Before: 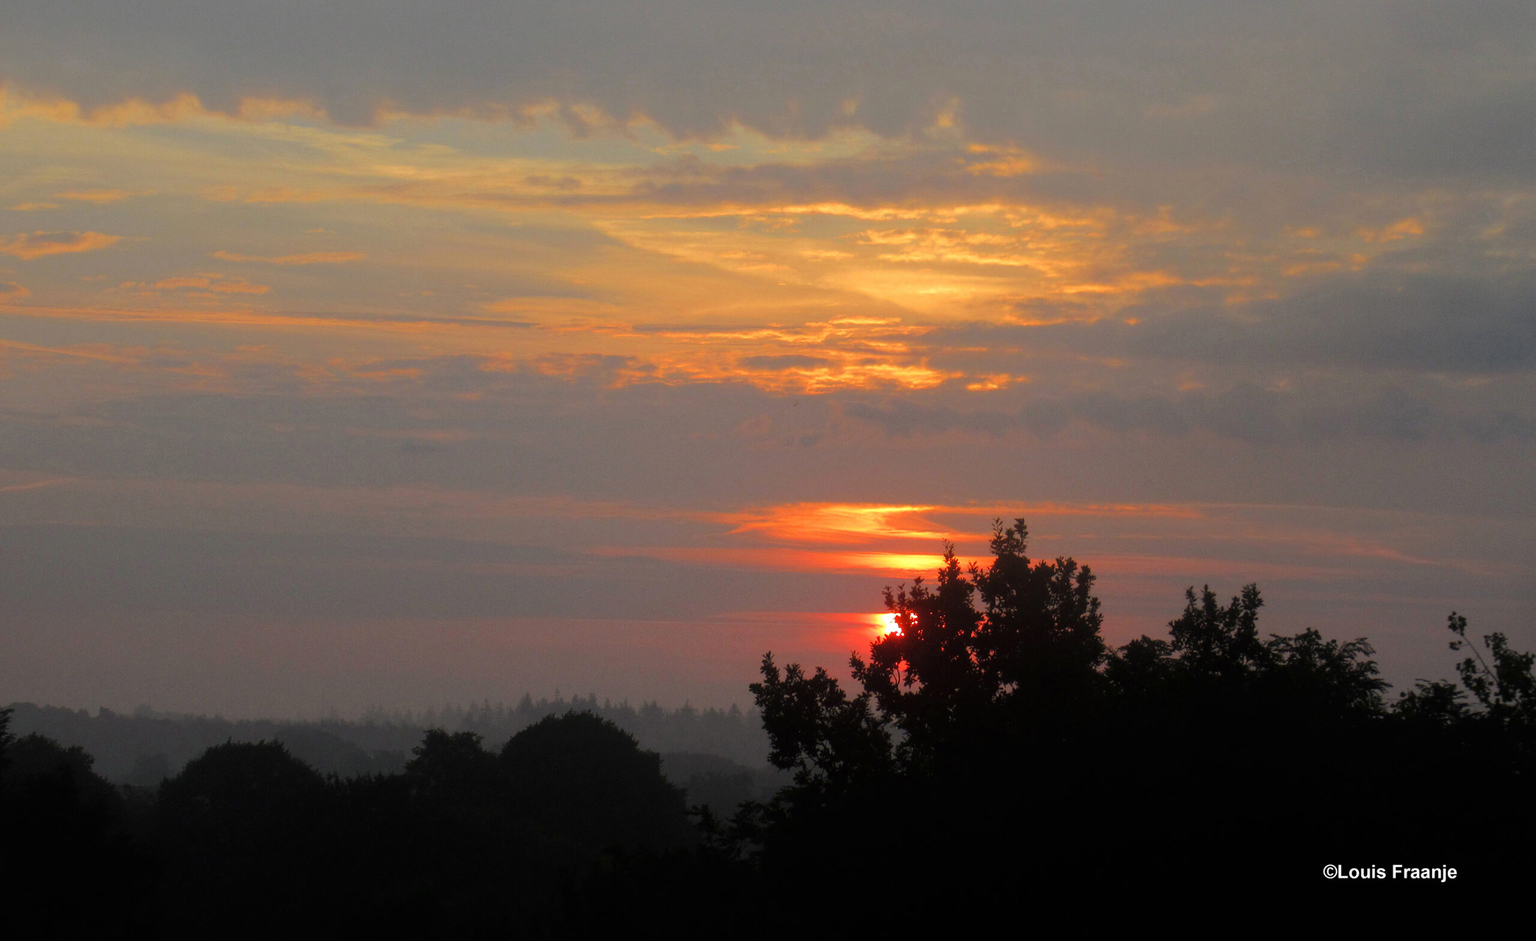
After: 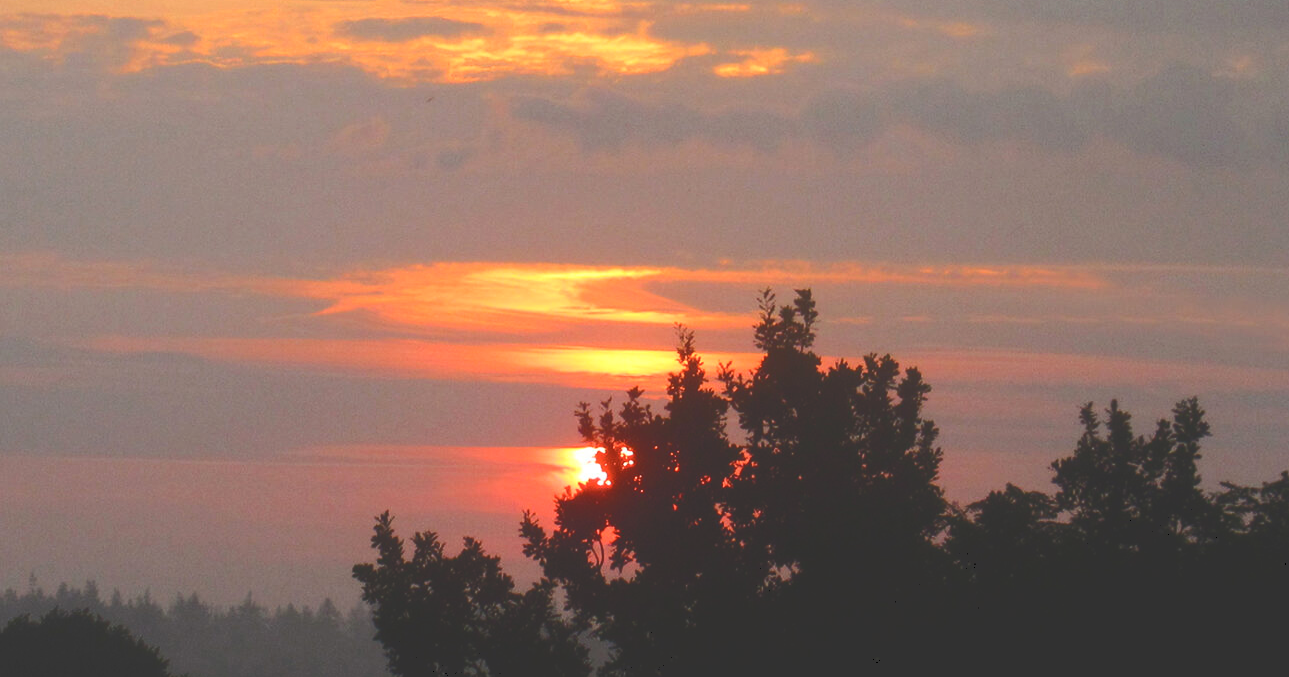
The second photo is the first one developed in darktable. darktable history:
tone curve: curves: ch0 [(0, 0) (0.003, 0.203) (0.011, 0.203) (0.025, 0.21) (0.044, 0.22) (0.069, 0.231) (0.1, 0.243) (0.136, 0.255) (0.177, 0.277) (0.224, 0.305) (0.277, 0.346) (0.335, 0.412) (0.399, 0.492) (0.468, 0.571) (0.543, 0.658) (0.623, 0.75) (0.709, 0.837) (0.801, 0.905) (0.898, 0.955) (1, 1)], color space Lab, independent channels, preserve colors none
crop: left 35.022%, top 36.711%, right 14.609%, bottom 20.109%
